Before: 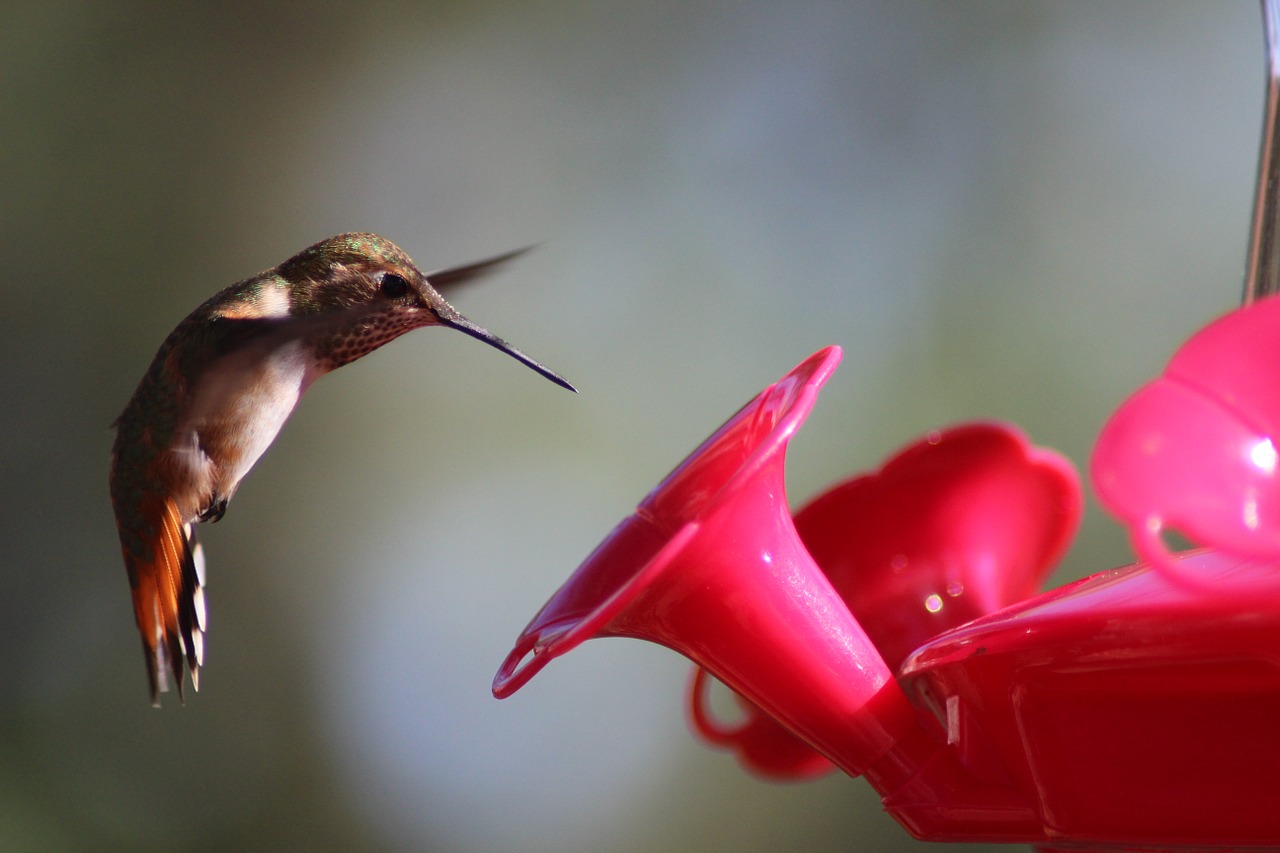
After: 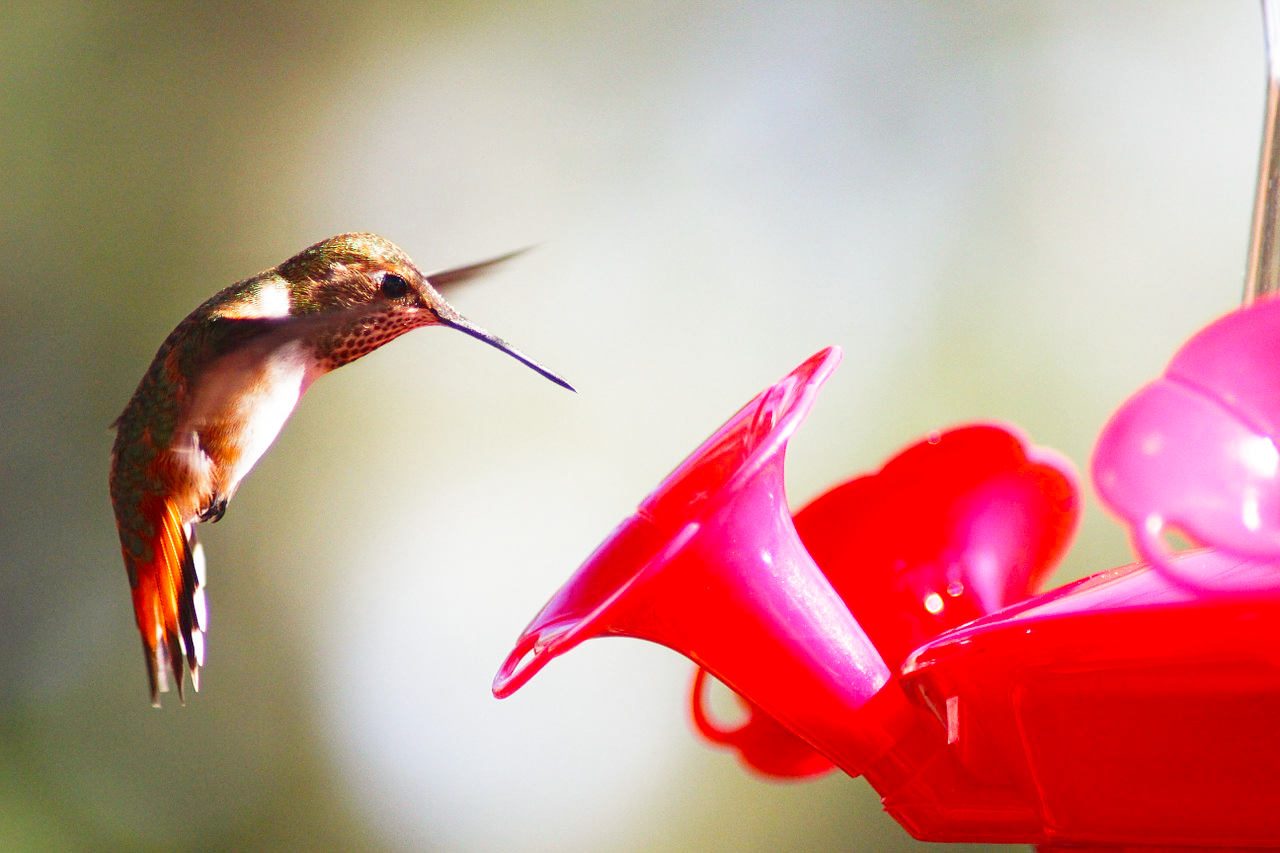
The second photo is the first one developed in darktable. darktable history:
color balance rgb: highlights gain › chroma 3.021%, highlights gain › hue 78.19°, perceptual saturation grading › global saturation 19.765%
contrast equalizer: y [[0.439, 0.44, 0.442, 0.457, 0.493, 0.498], [0.5 ×6], [0.5 ×6], [0 ×6], [0 ×6]]
filmic rgb: middle gray luminance 12.52%, black relative exposure -10.14 EV, white relative exposure 3.46 EV, target black luminance 0%, hardness 5.77, latitude 45.22%, contrast 1.234, highlights saturation mix 5.88%, shadows ↔ highlights balance 26.65%, preserve chrominance no, color science v3 (2019), use custom middle-gray values true
exposure: exposure 1.001 EV, compensate exposure bias true, compensate highlight preservation false
